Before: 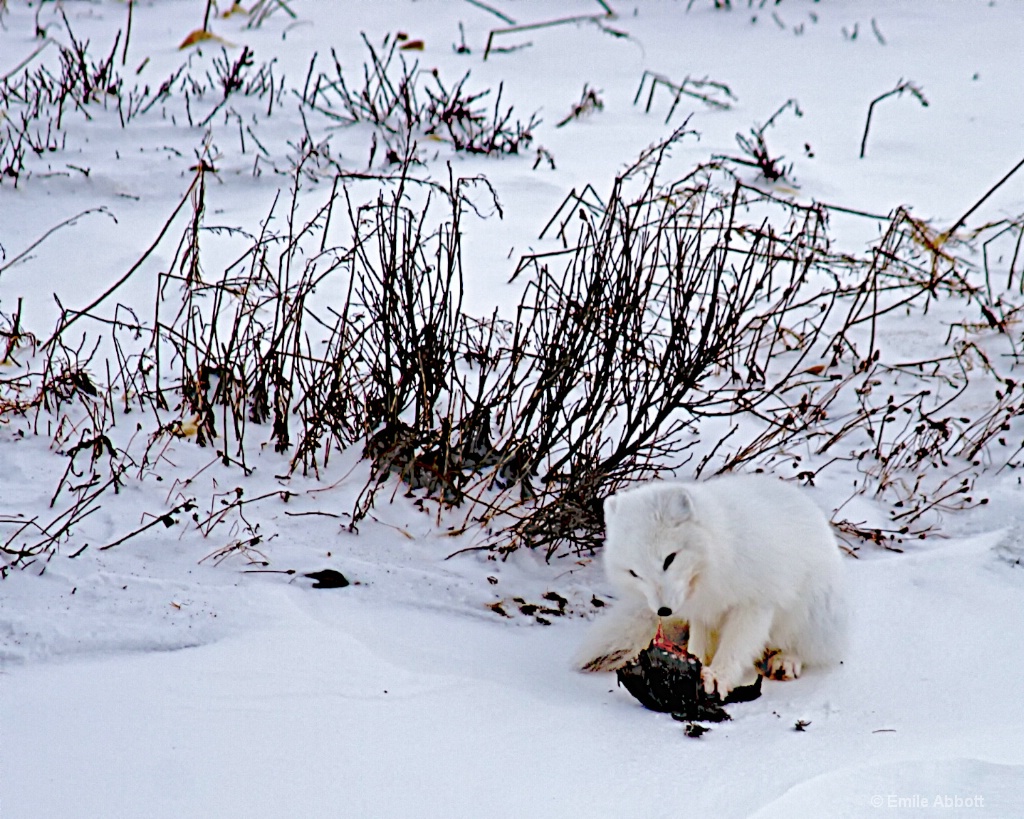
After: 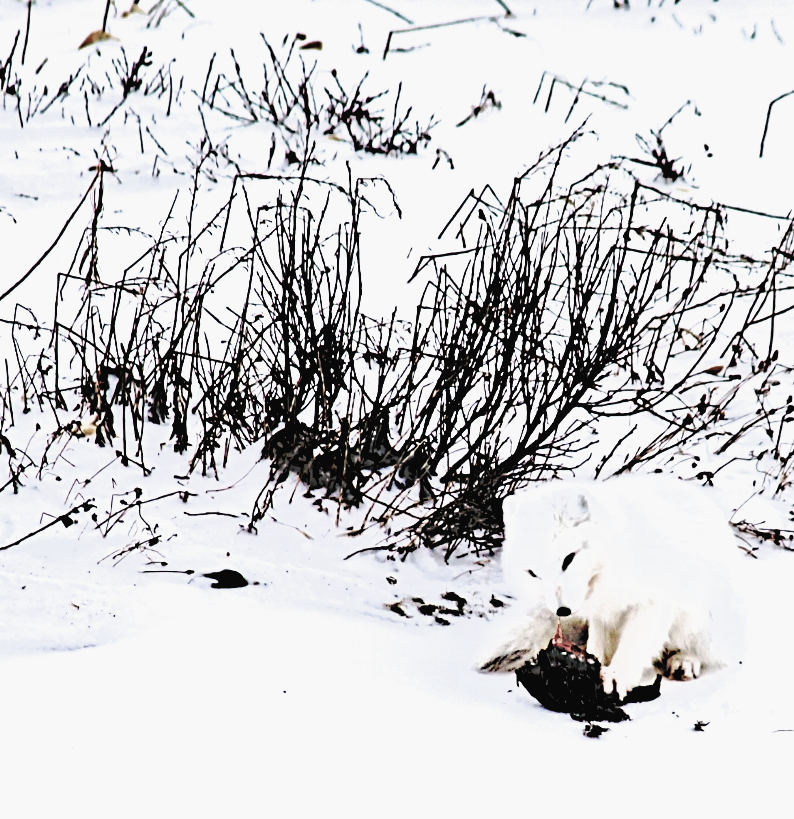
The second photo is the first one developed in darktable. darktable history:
exposure: black level correction 0, exposure 0.5 EV, compensate highlight preservation false
contrast brightness saturation: contrast -0.047, saturation -0.406
filmic rgb: black relative exposure -8.24 EV, white relative exposure 2.24 EV, threshold 3.04 EV, hardness 7.08, latitude 85.47%, contrast 1.699, highlights saturation mix -3.35%, shadows ↔ highlights balance -2.96%, enable highlight reconstruction true
crop: left 9.869%, right 12.501%
